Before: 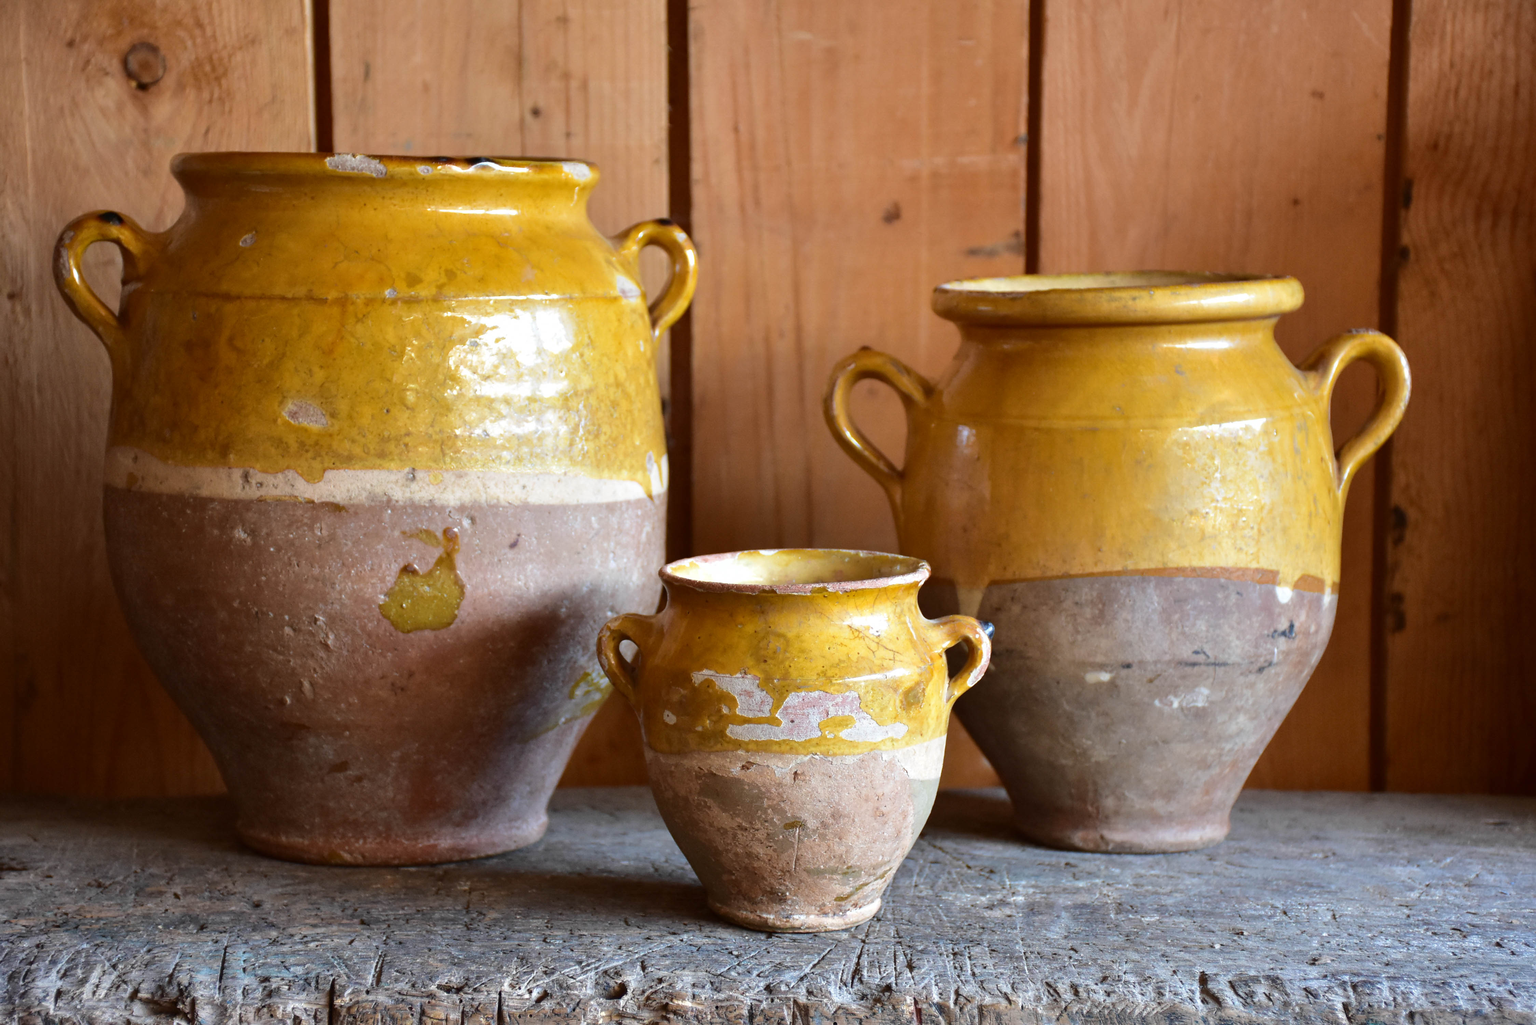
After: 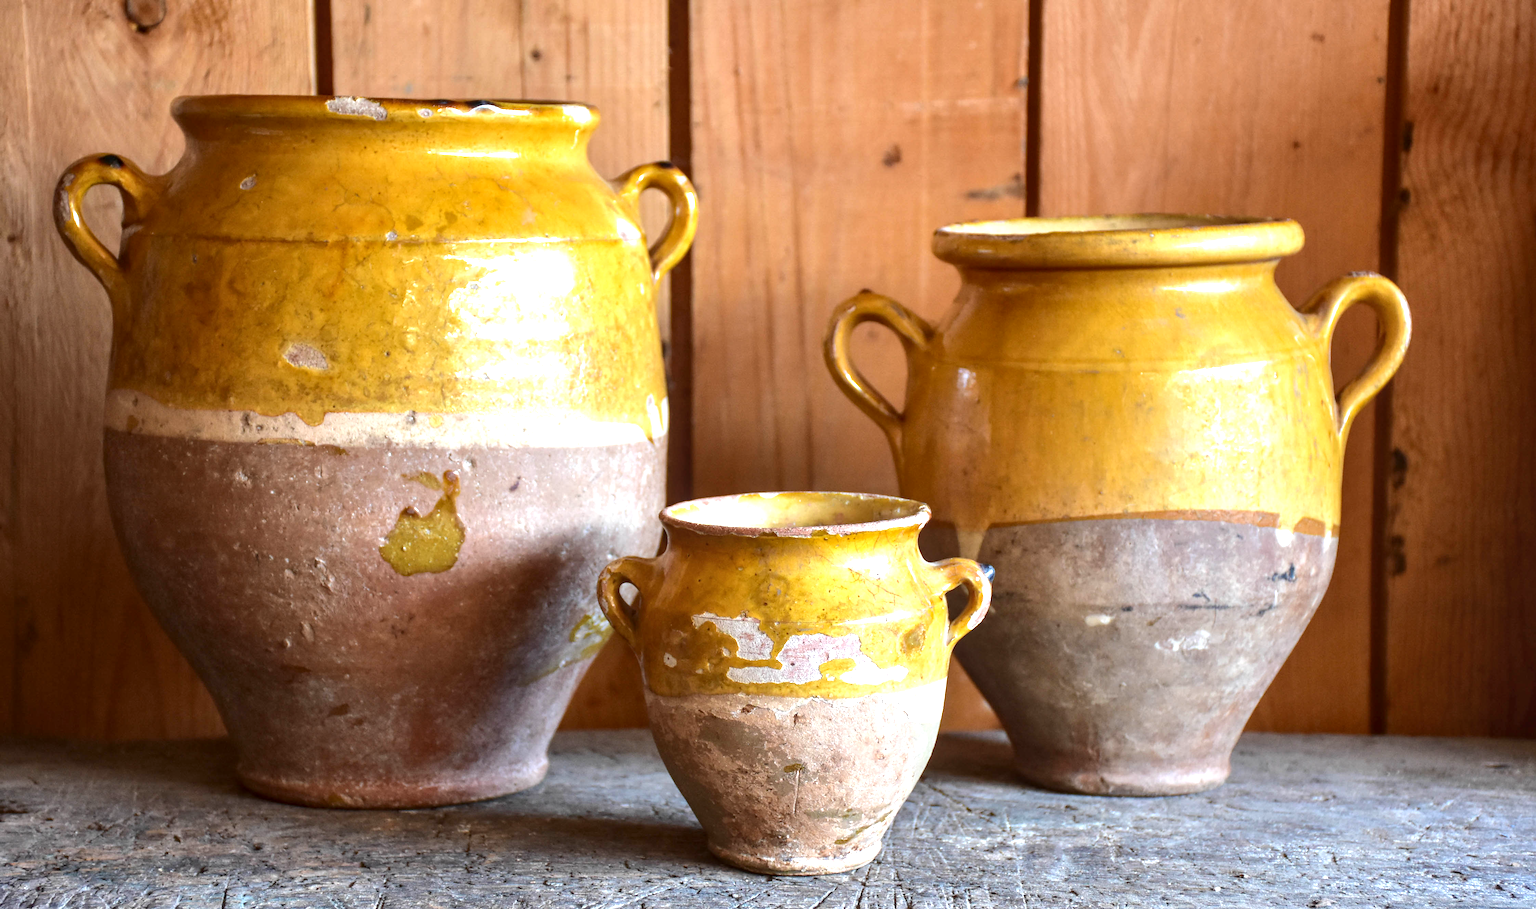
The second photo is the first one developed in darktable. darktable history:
exposure: black level correction 0, exposure 0.7 EV, compensate exposure bias true, compensate highlight preservation false
crop and rotate: top 5.609%, bottom 5.609%
local contrast: on, module defaults
